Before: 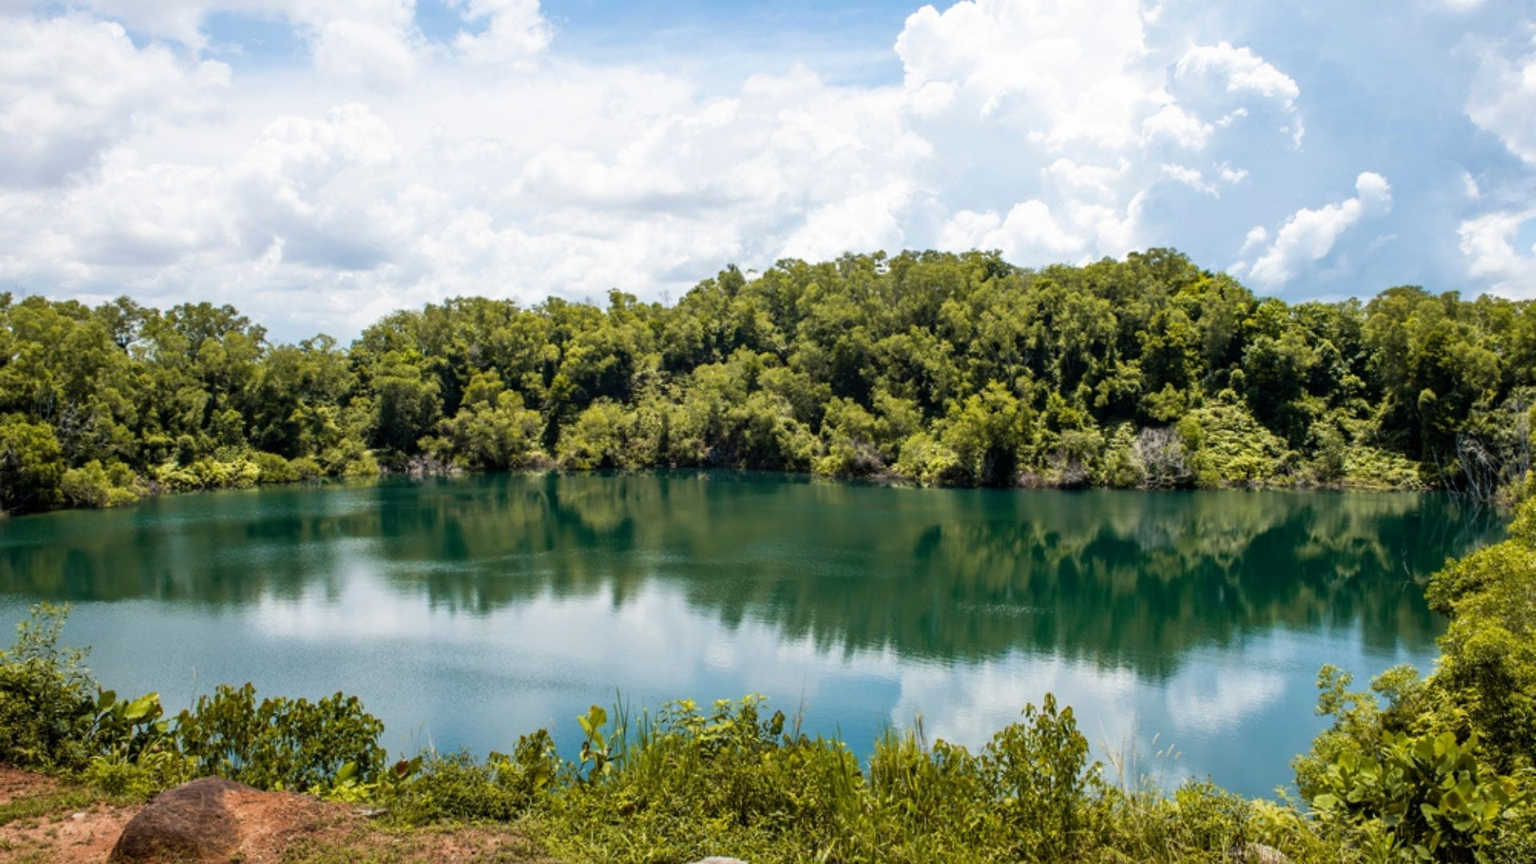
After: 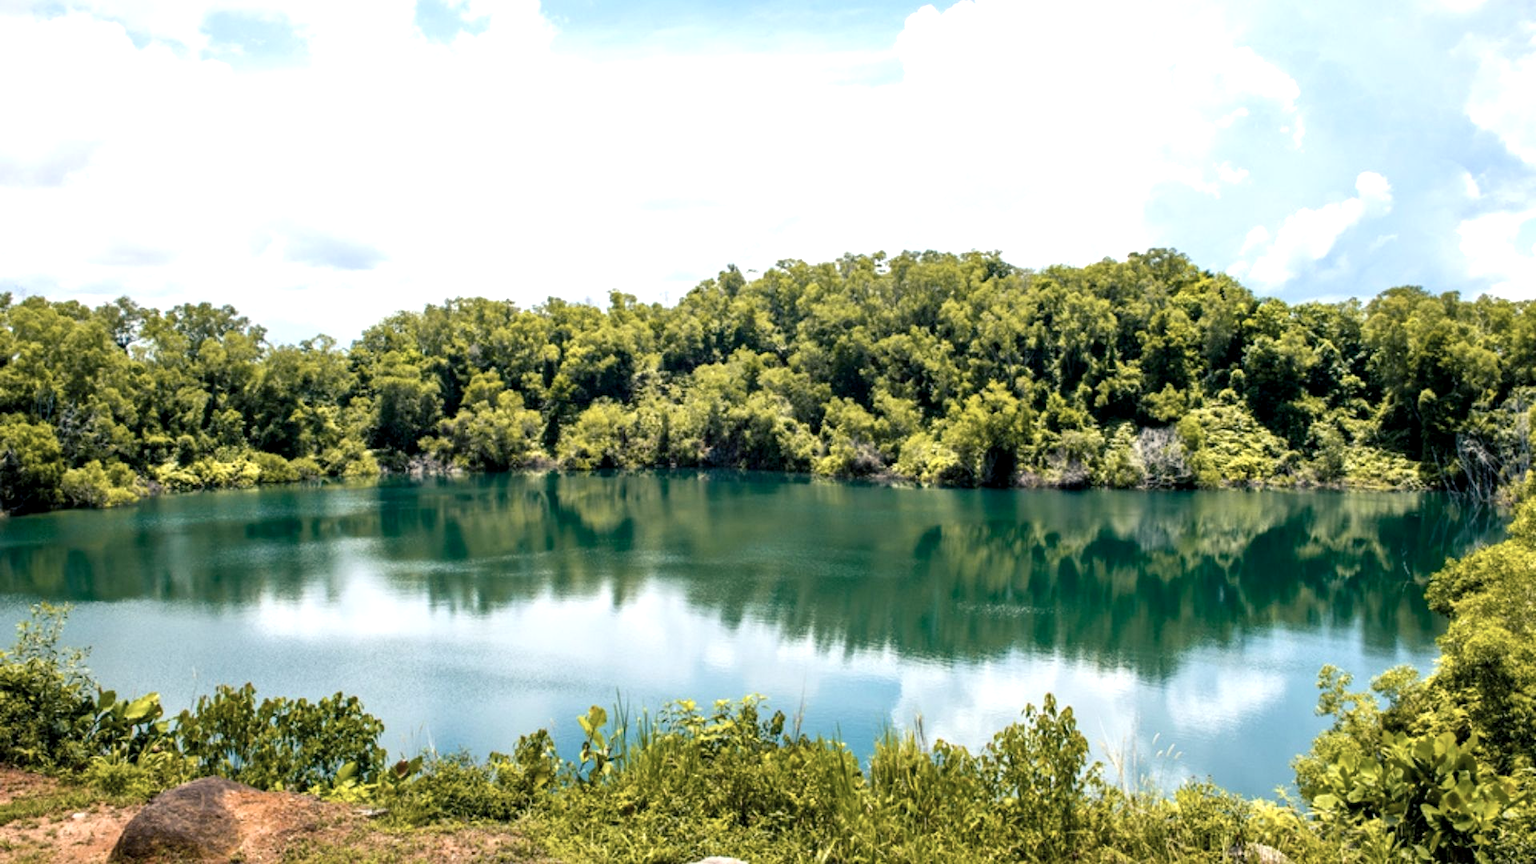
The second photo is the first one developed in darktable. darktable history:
contrast brightness saturation: contrast 0.099, saturation -0.361
exposure: black level correction 0, exposure 0.685 EV, compensate exposure bias true, compensate highlight preservation false
color balance rgb: shadows lift › chroma 7.466%, shadows lift › hue 244.64°, global offset › luminance -0.389%, linear chroma grading › global chroma 9.796%, perceptual saturation grading › global saturation 19.071%
